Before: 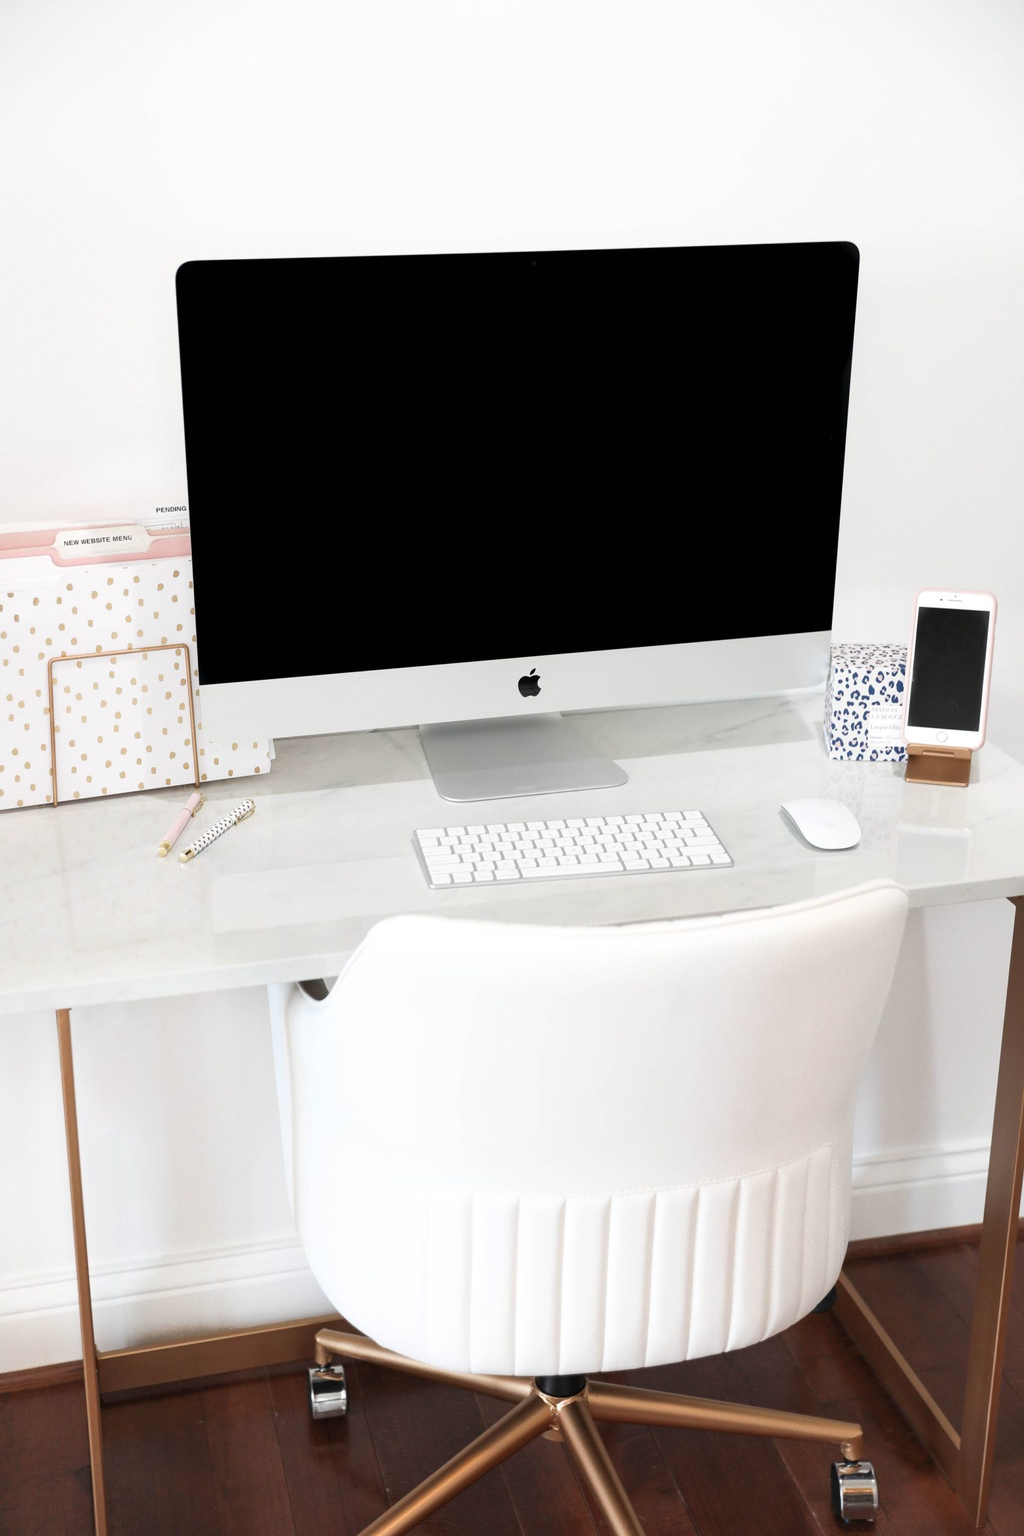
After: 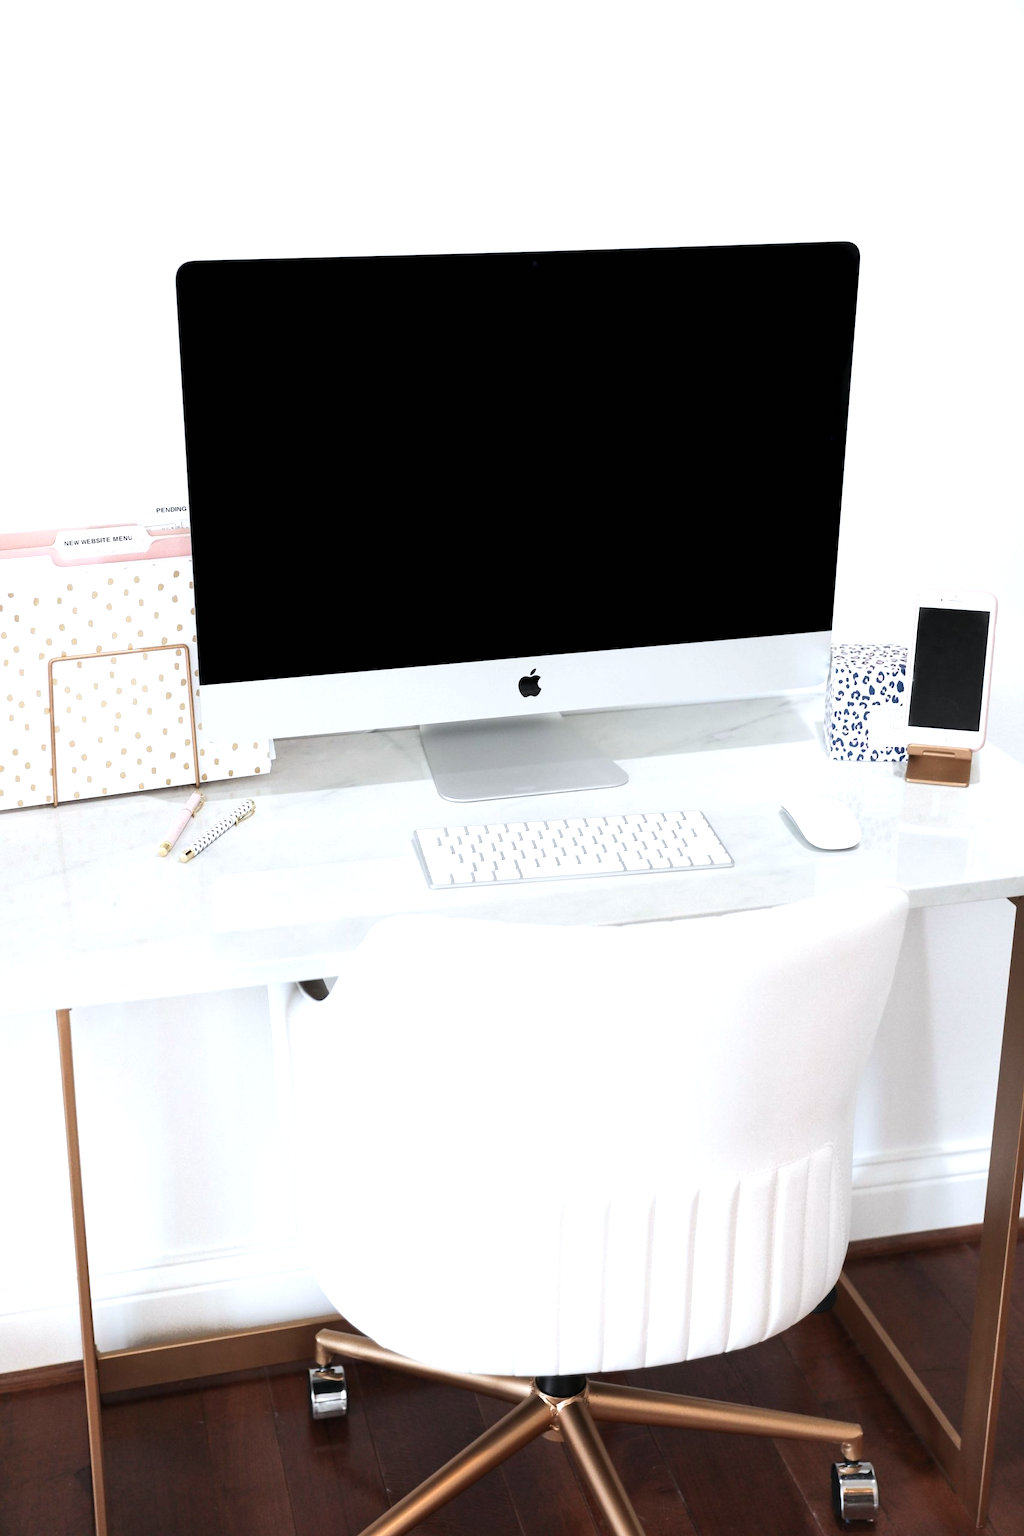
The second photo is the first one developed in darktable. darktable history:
tone equalizer: -8 EV -0.417 EV, -7 EV -0.389 EV, -6 EV -0.333 EV, -5 EV -0.222 EV, -3 EV 0.222 EV, -2 EV 0.333 EV, -1 EV 0.389 EV, +0 EV 0.417 EV, edges refinement/feathering 500, mask exposure compensation -1.57 EV, preserve details no
color calibration: x 0.355, y 0.367, temperature 4700.38 K
